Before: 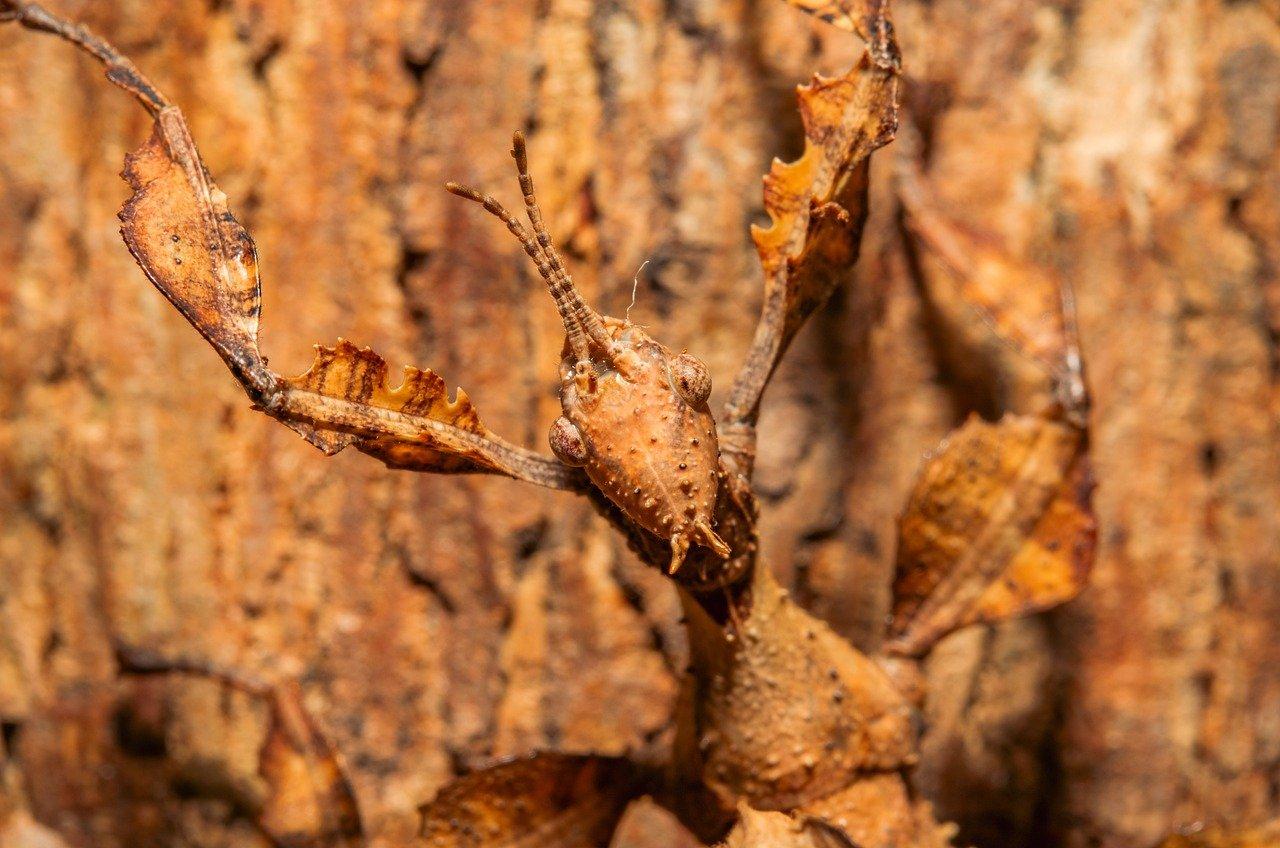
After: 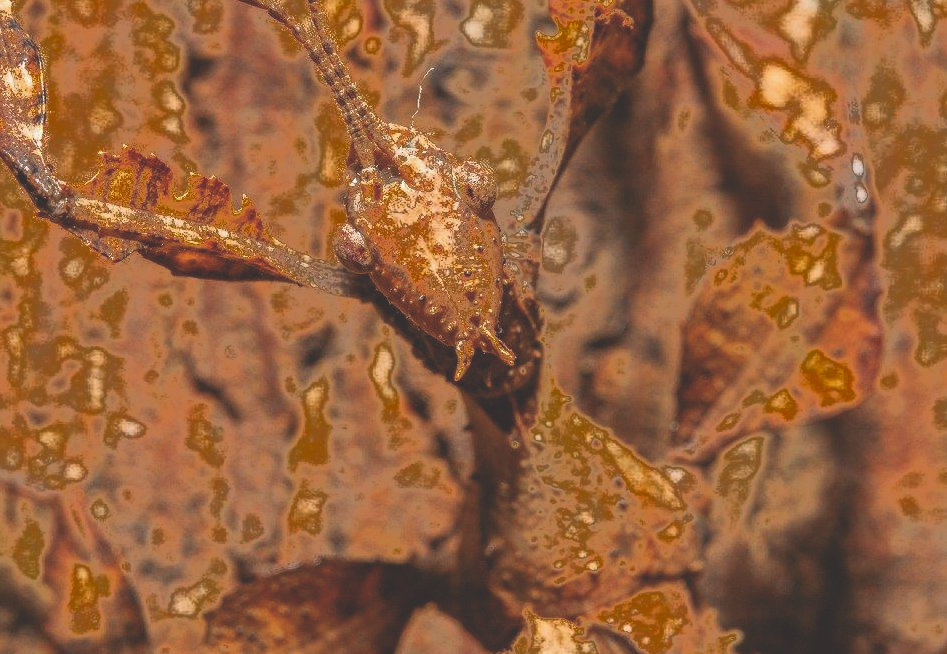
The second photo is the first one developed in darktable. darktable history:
fill light: exposure -0.73 EV, center 0.69, width 2.2
crop: left 16.871%, top 22.857%, right 9.116%
exposure: black level correction -0.028, compensate highlight preservation false
white balance: red 0.974, blue 1.044
